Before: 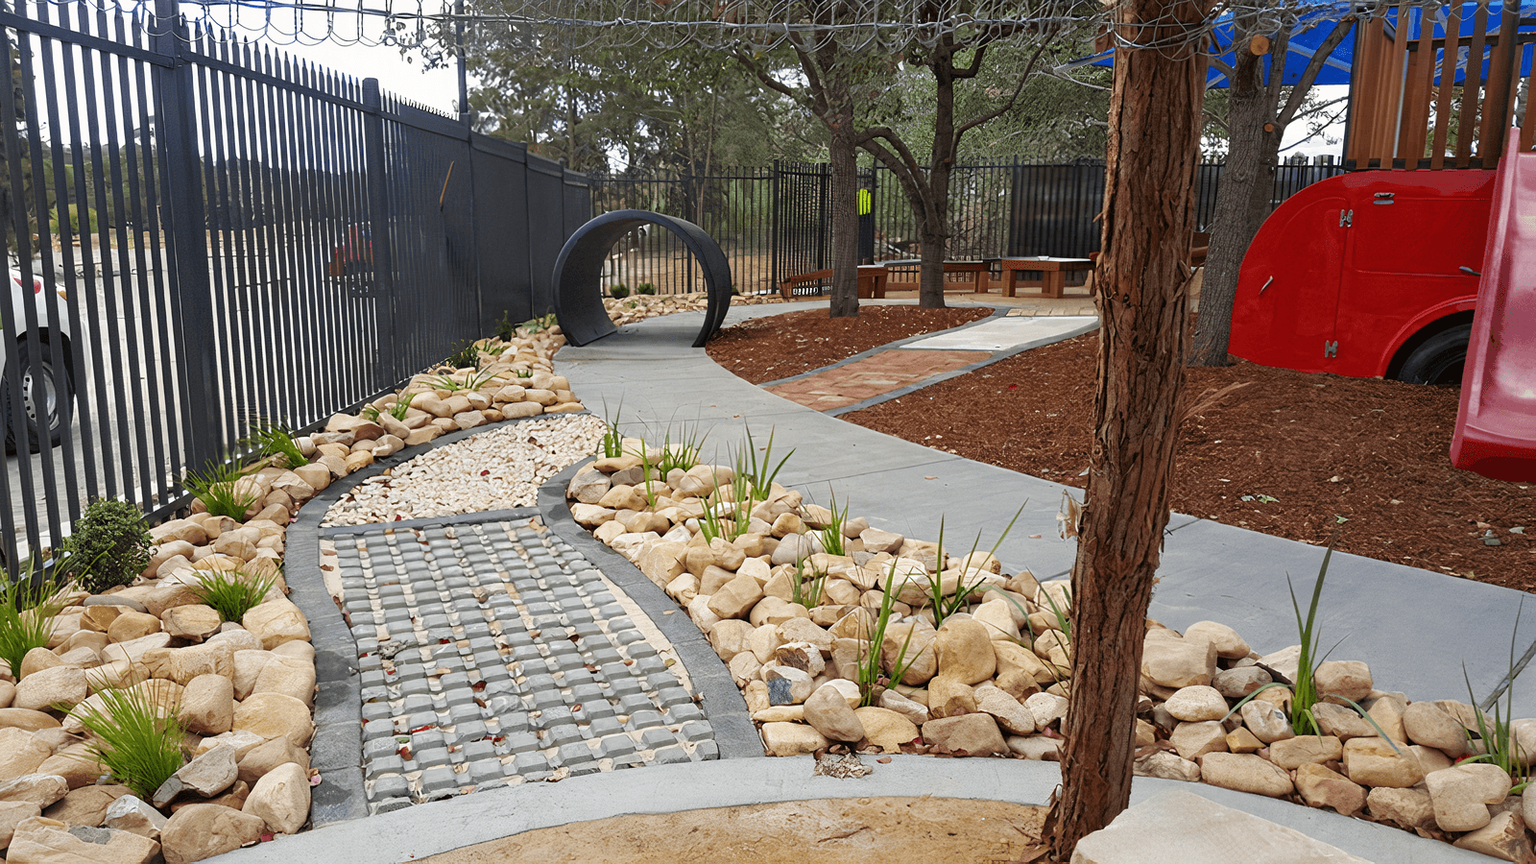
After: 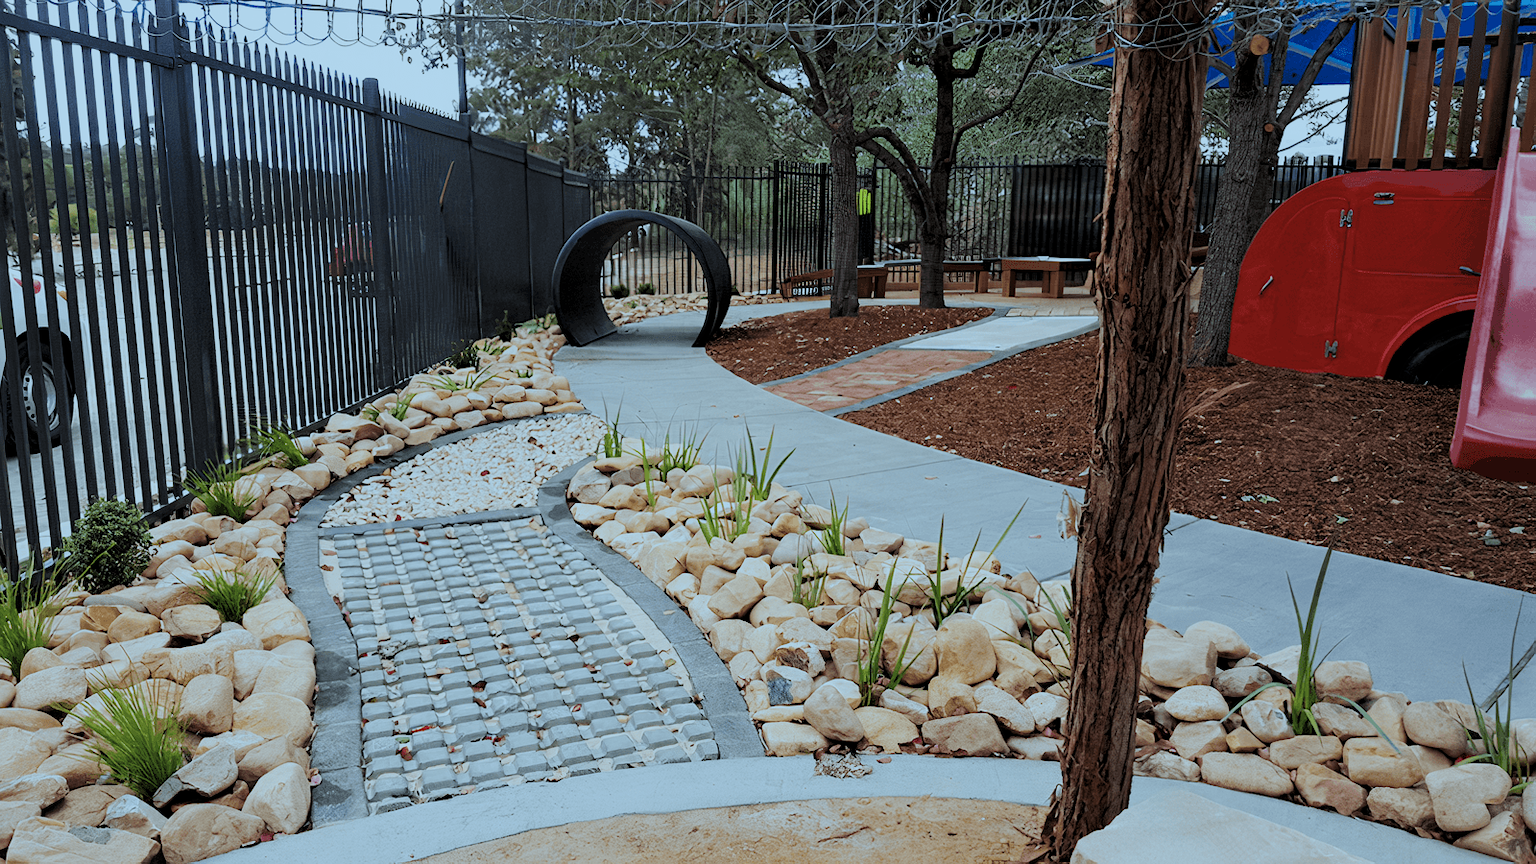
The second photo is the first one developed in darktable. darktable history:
exposure: exposure 0.187 EV, compensate exposure bias true, compensate highlight preservation false
contrast brightness saturation: contrast 0.028, brightness 0.057, saturation 0.133
filmic rgb: black relative exposure -6.16 EV, white relative exposure 6.94 EV, threshold 2.97 EV, hardness 2.27, enable highlight reconstruction true
levels: levels [0.029, 0.545, 0.971]
color correction: highlights a* -10.53, highlights b* -19.25
